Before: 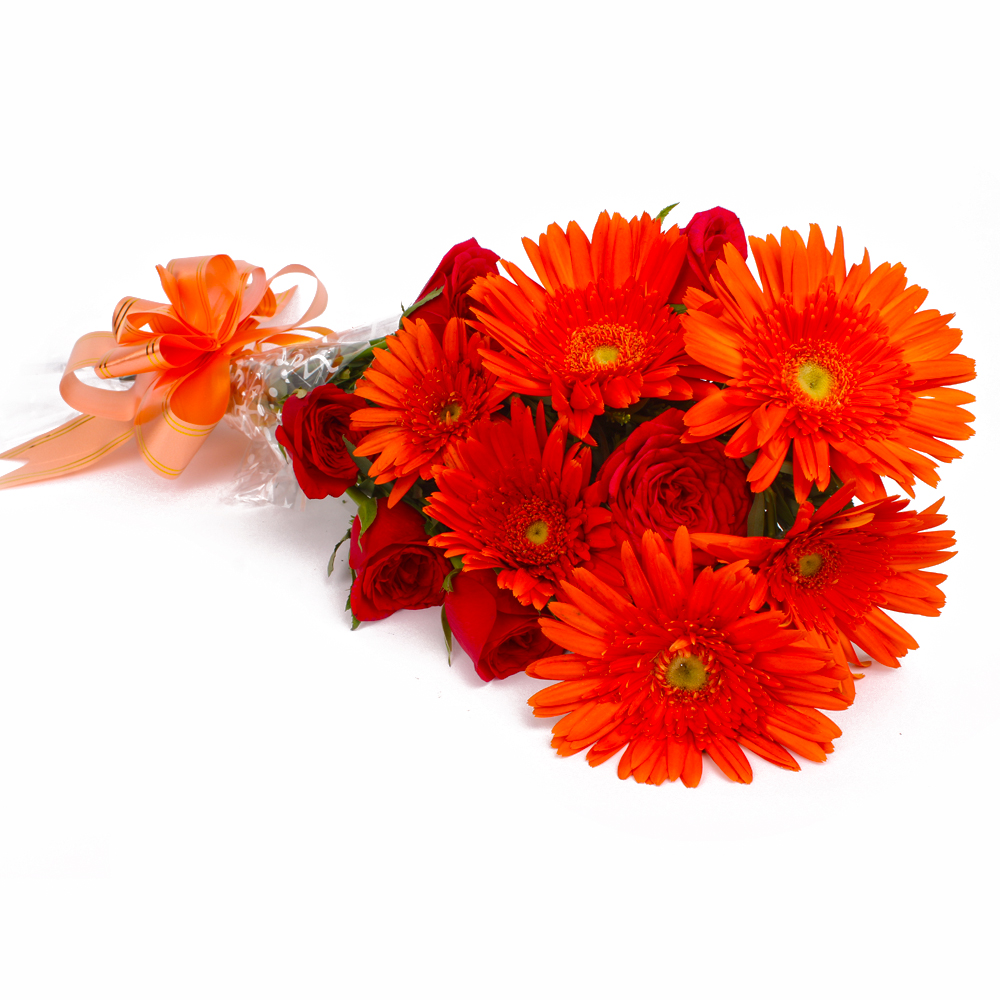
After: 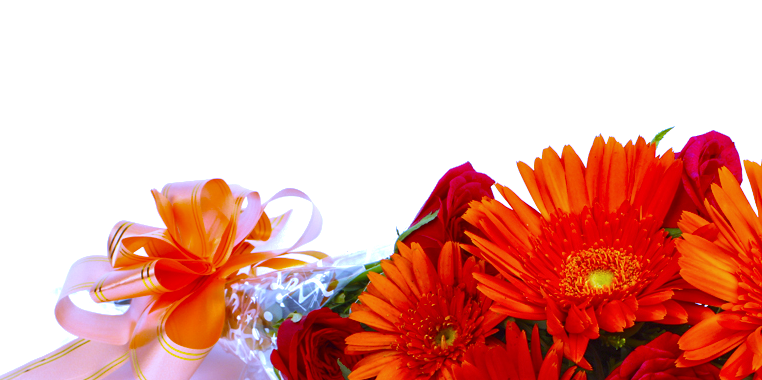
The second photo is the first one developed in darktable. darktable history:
crop: left 0.579%, top 7.627%, right 23.167%, bottom 54.275%
exposure: exposure 0.636 EV, compensate highlight preservation false
local contrast: mode bilateral grid, contrast 20, coarseness 50, detail 120%, midtone range 0.2
velvia: on, module defaults
white balance: red 0.766, blue 1.537
